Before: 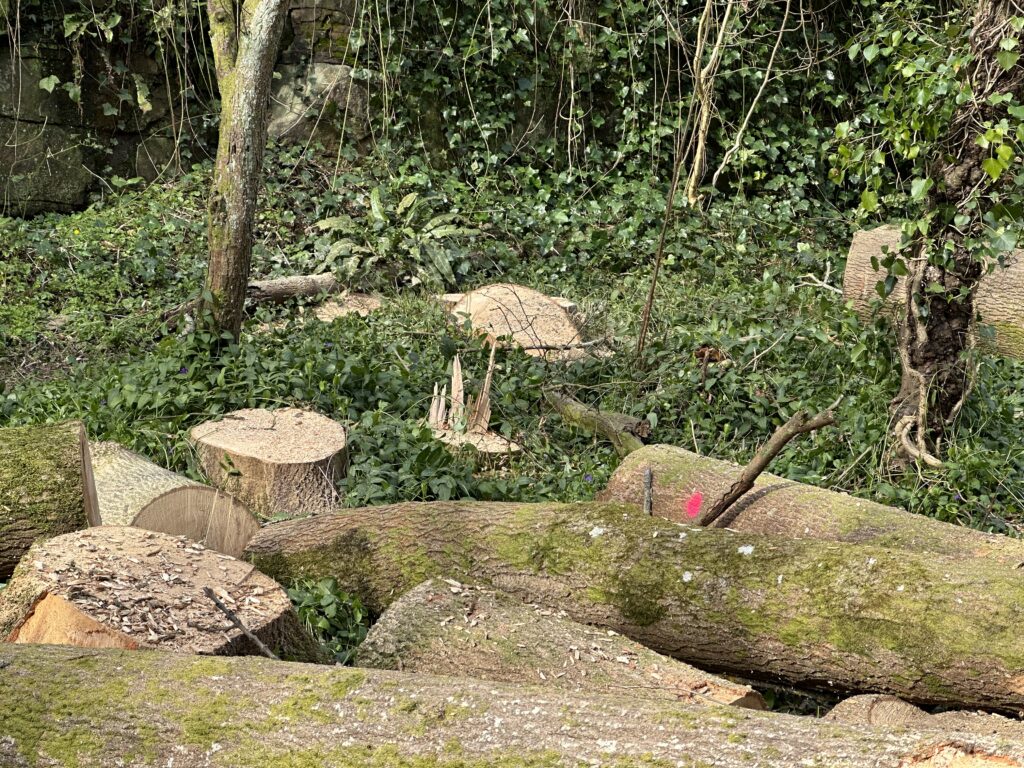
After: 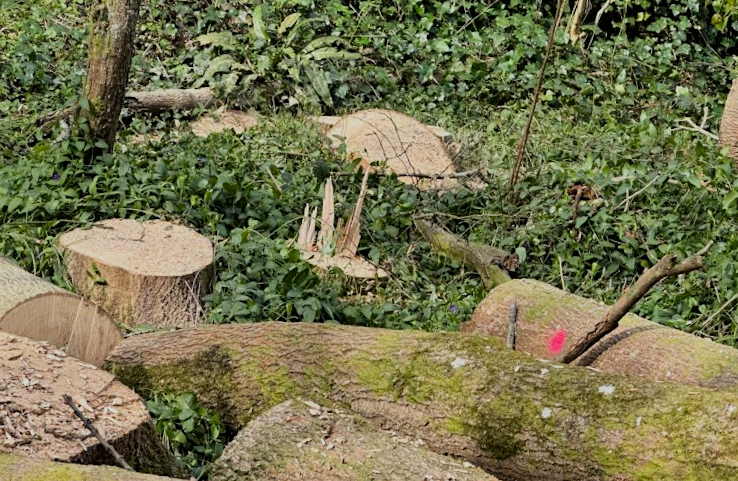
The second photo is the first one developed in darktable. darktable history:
filmic rgb: black relative exposure -7.65 EV, white relative exposure 4.56 EV, hardness 3.61, contrast 1.056, enable highlight reconstruction true
crop and rotate: angle -3.46°, left 9.745%, top 20.511%, right 12.499%, bottom 11.848%
